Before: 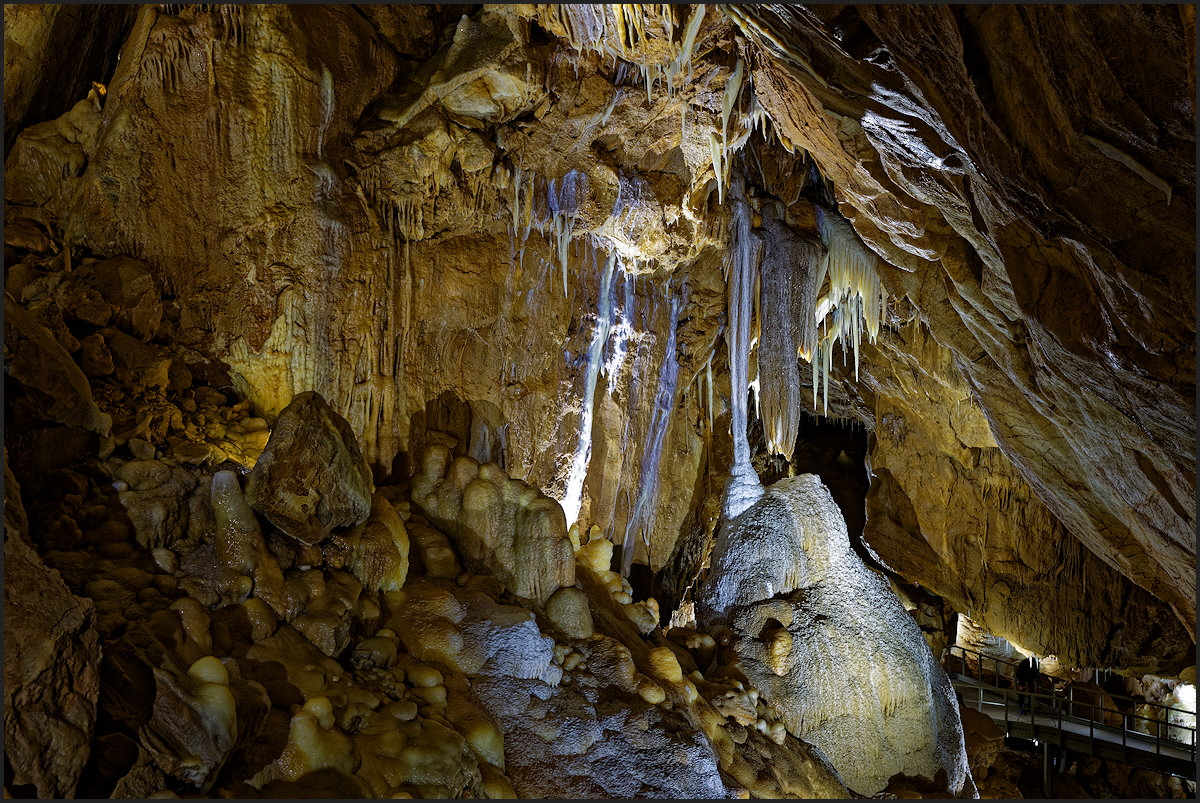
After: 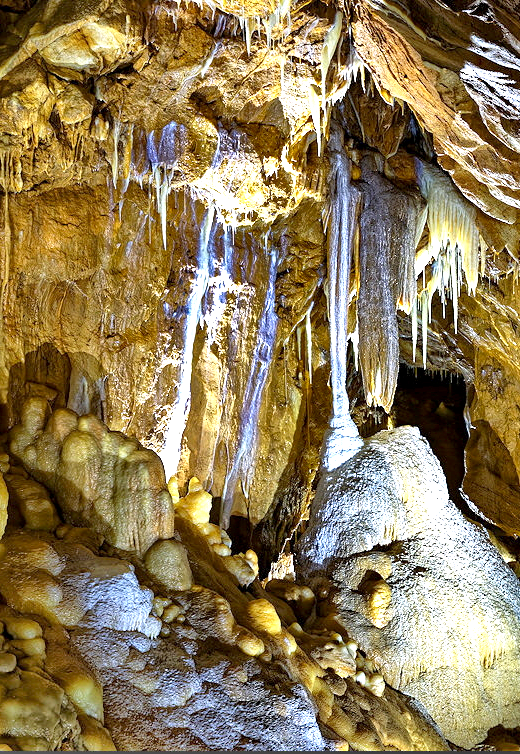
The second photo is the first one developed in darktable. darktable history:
crop: left 33.452%, top 6.025%, right 23.155%
exposure: black level correction 0.001, exposure 1.735 EV, compensate highlight preservation false
shadows and highlights: radius 123.98, shadows 100, white point adjustment -3, highlights -100, highlights color adjustment 89.84%, soften with gaussian
